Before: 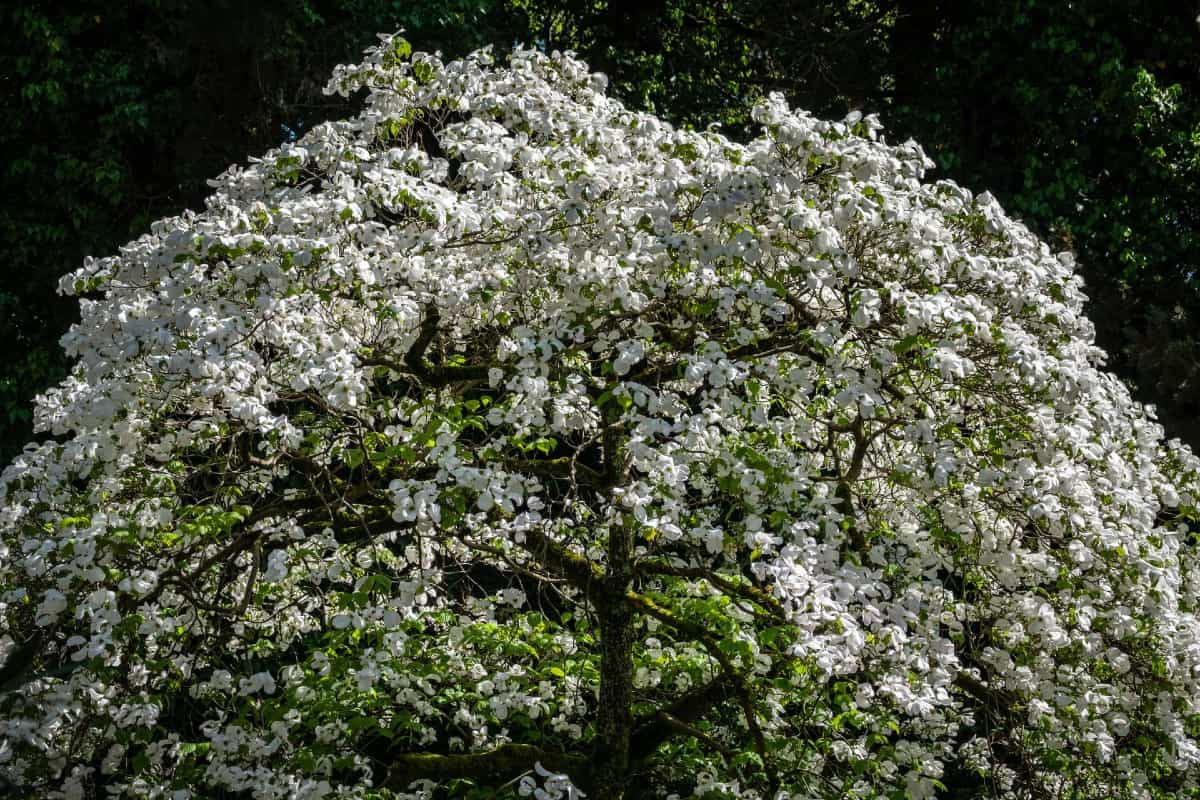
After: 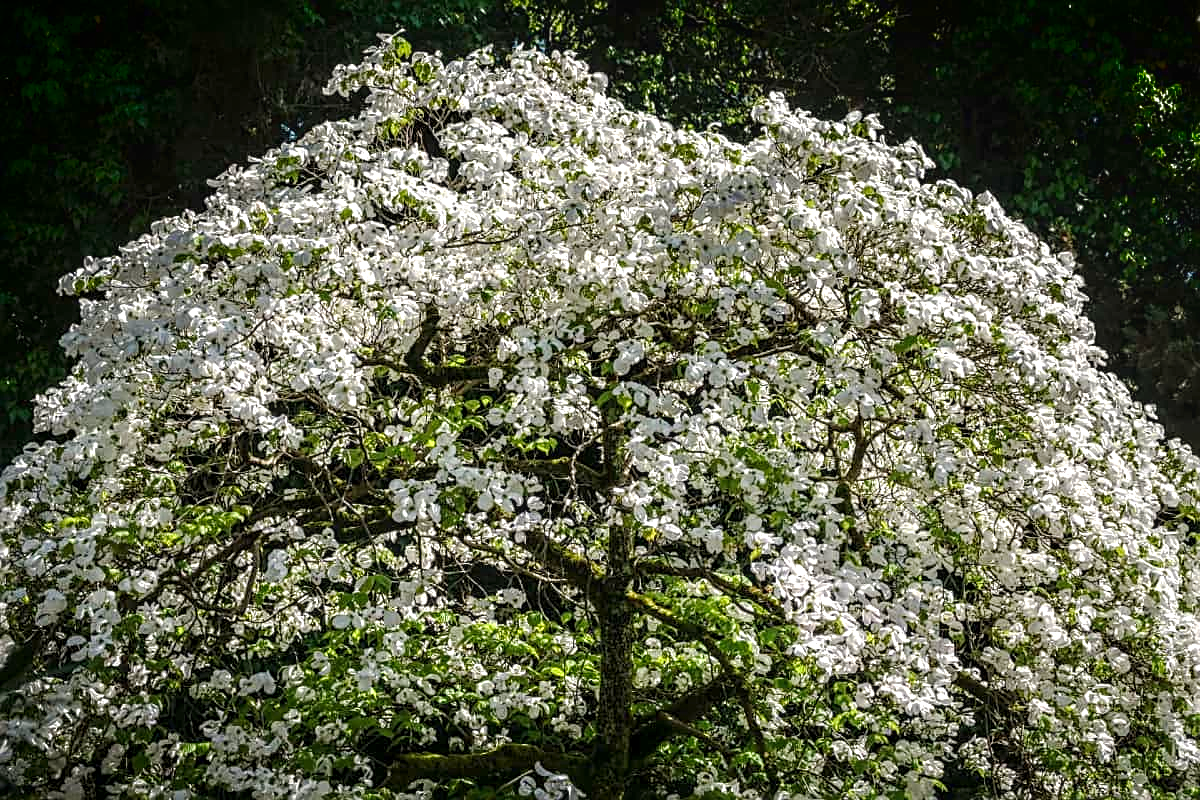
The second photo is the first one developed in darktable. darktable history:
shadows and highlights: shadows -54.81, highlights 87.8, soften with gaussian
base curve: curves: ch0 [(0, 0) (0.262, 0.32) (0.722, 0.705) (1, 1)], preserve colors none
local contrast: on, module defaults
sharpen: on, module defaults
color calibration: x 0.341, y 0.355, temperature 5188.67 K
exposure: black level correction 0, exposure 0.498 EV, compensate highlight preservation false
